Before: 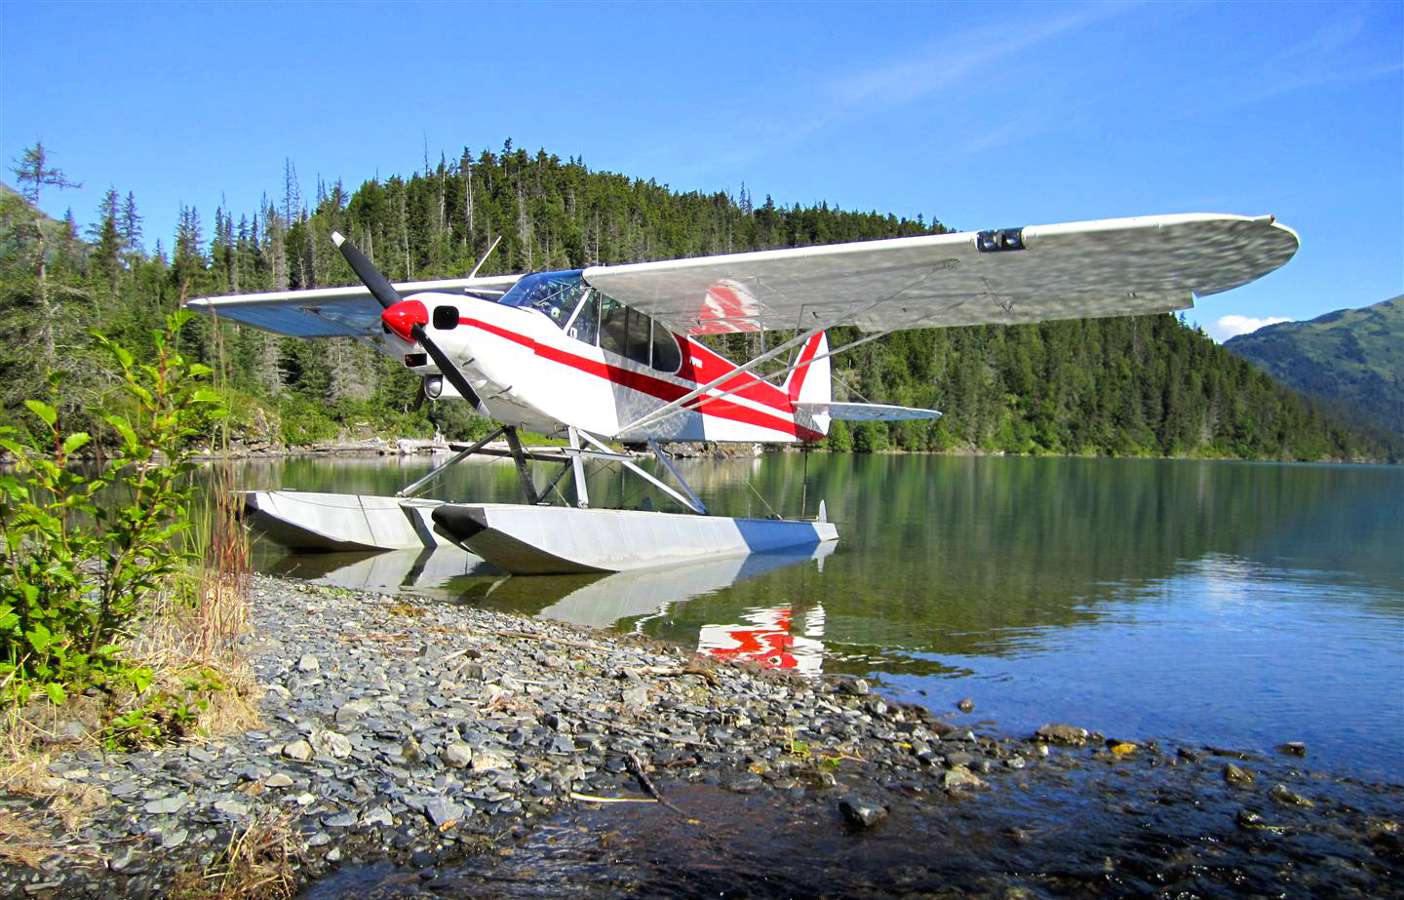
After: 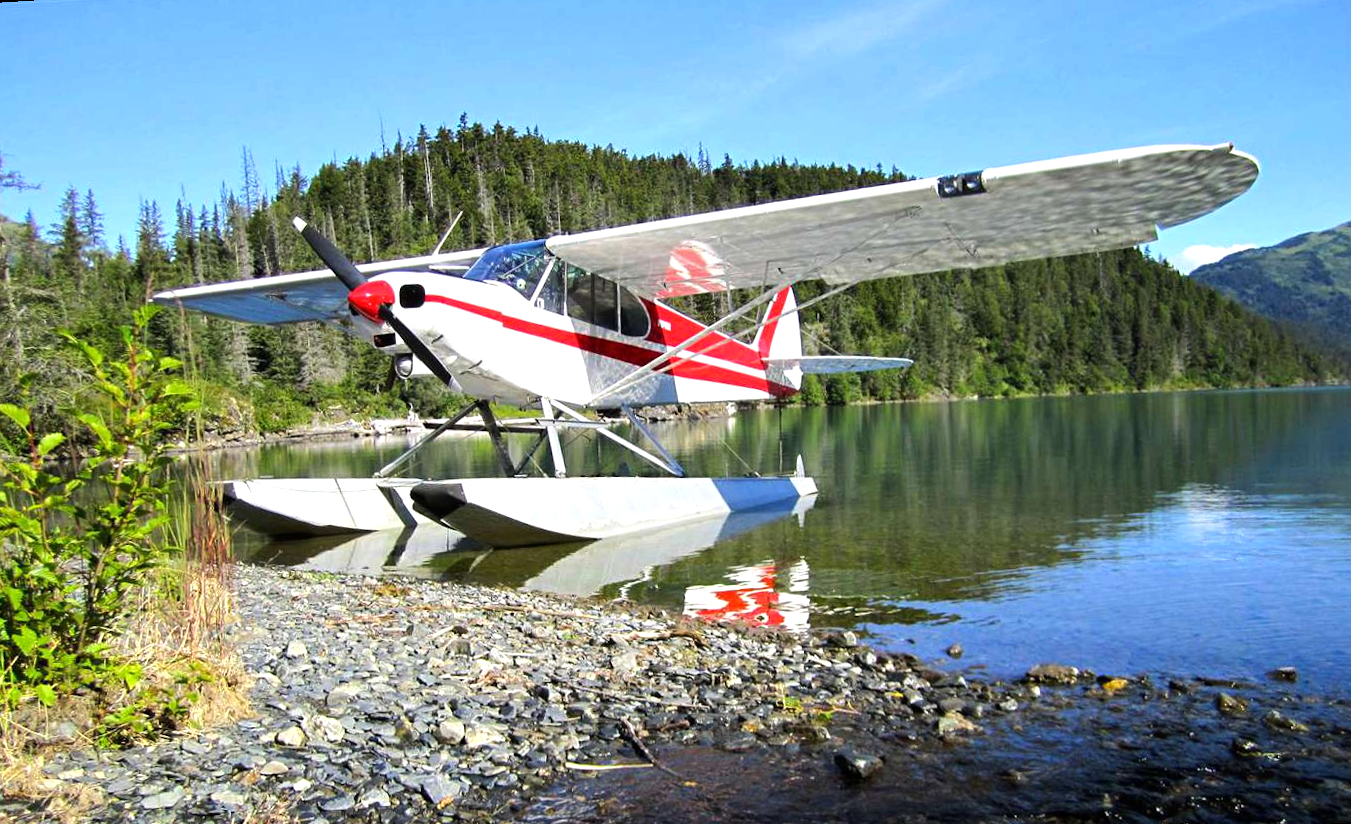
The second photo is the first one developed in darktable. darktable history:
tone equalizer: -8 EV -0.417 EV, -7 EV -0.389 EV, -6 EV -0.333 EV, -5 EV -0.222 EV, -3 EV 0.222 EV, -2 EV 0.333 EV, -1 EV 0.389 EV, +0 EV 0.417 EV, edges refinement/feathering 500, mask exposure compensation -1.25 EV, preserve details no
rotate and perspective: rotation -3.52°, crop left 0.036, crop right 0.964, crop top 0.081, crop bottom 0.919
